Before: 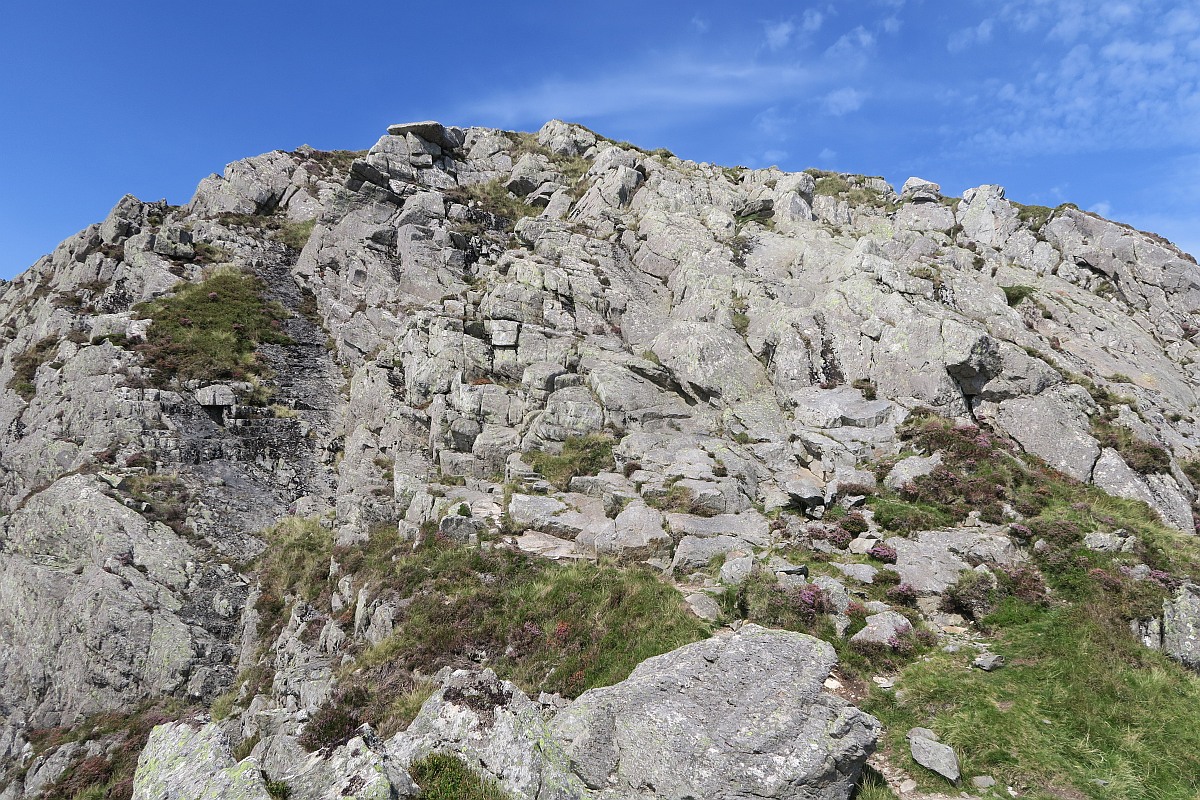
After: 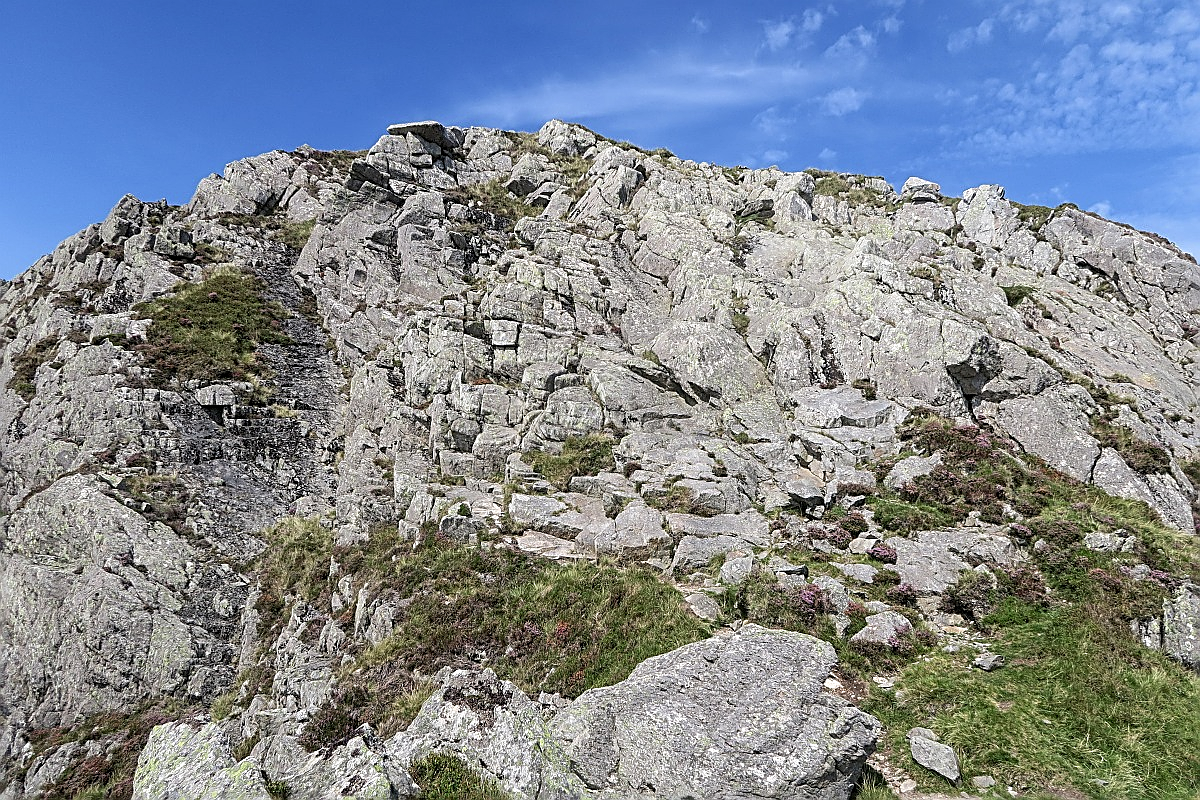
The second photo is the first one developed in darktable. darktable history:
local contrast: detail 130%
sharpen: radius 2.584, amount 0.688
